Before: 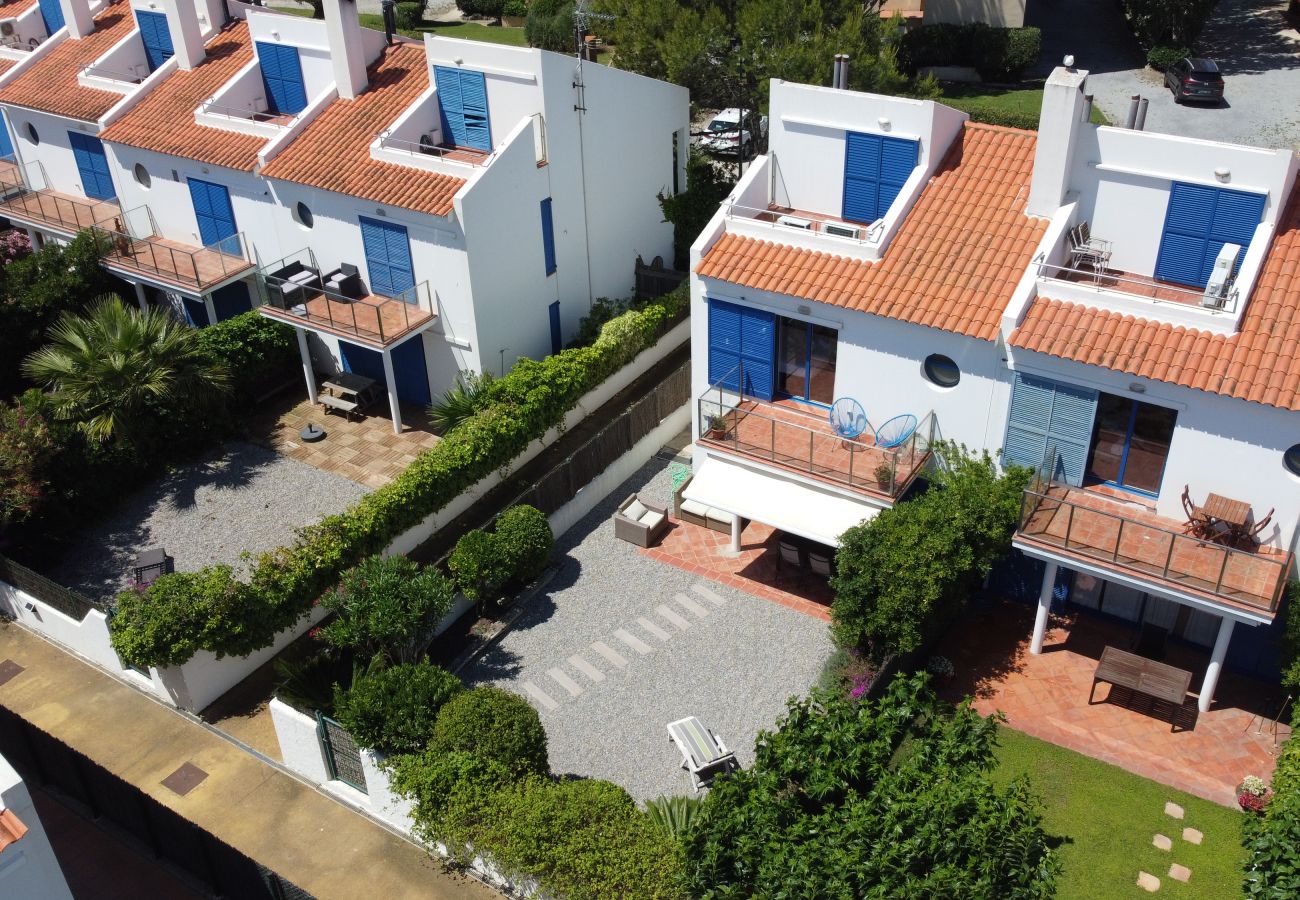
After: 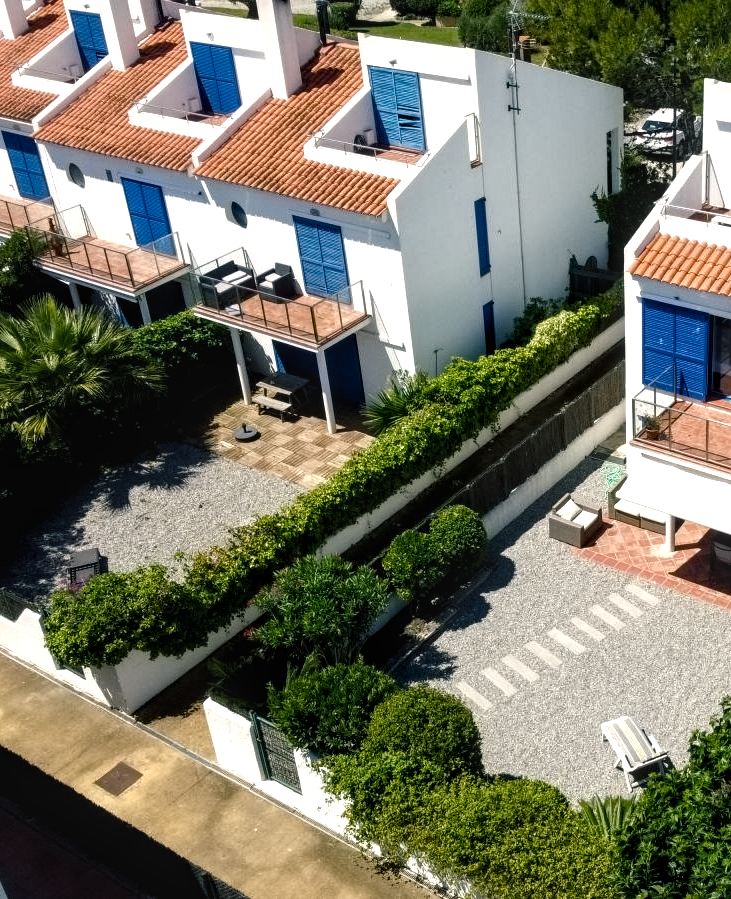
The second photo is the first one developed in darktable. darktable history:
local contrast: on, module defaults
color balance rgb: shadows lift › chroma 2.79%, shadows lift › hue 190.66°, power › hue 171.85°, highlights gain › chroma 2.16%, highlights gain › hue 75.26°, global offset › luminance -0.51%, perceptual saturation grading › highlights -33.8%, perceptual saturation grading › mid-tones 14.98%, perceptual saturation grading › shadows 48.43%, perceptual brilliance grading › highlights 15.68%, perceptual brilliance grading › mid-tones 6.62%, perceptual brilliance grading › shadows -14.98%, global vibrance 11.32%, contrast 5.05%
crop: left 5.114%, right 38.589%
contrast equalizer: y [[0.5 ×6], [0.5 ×6], [0.5 ×6], [0 ×6], [0, 0.039, 0.251, 0.29, 0.293, 0.292]]
